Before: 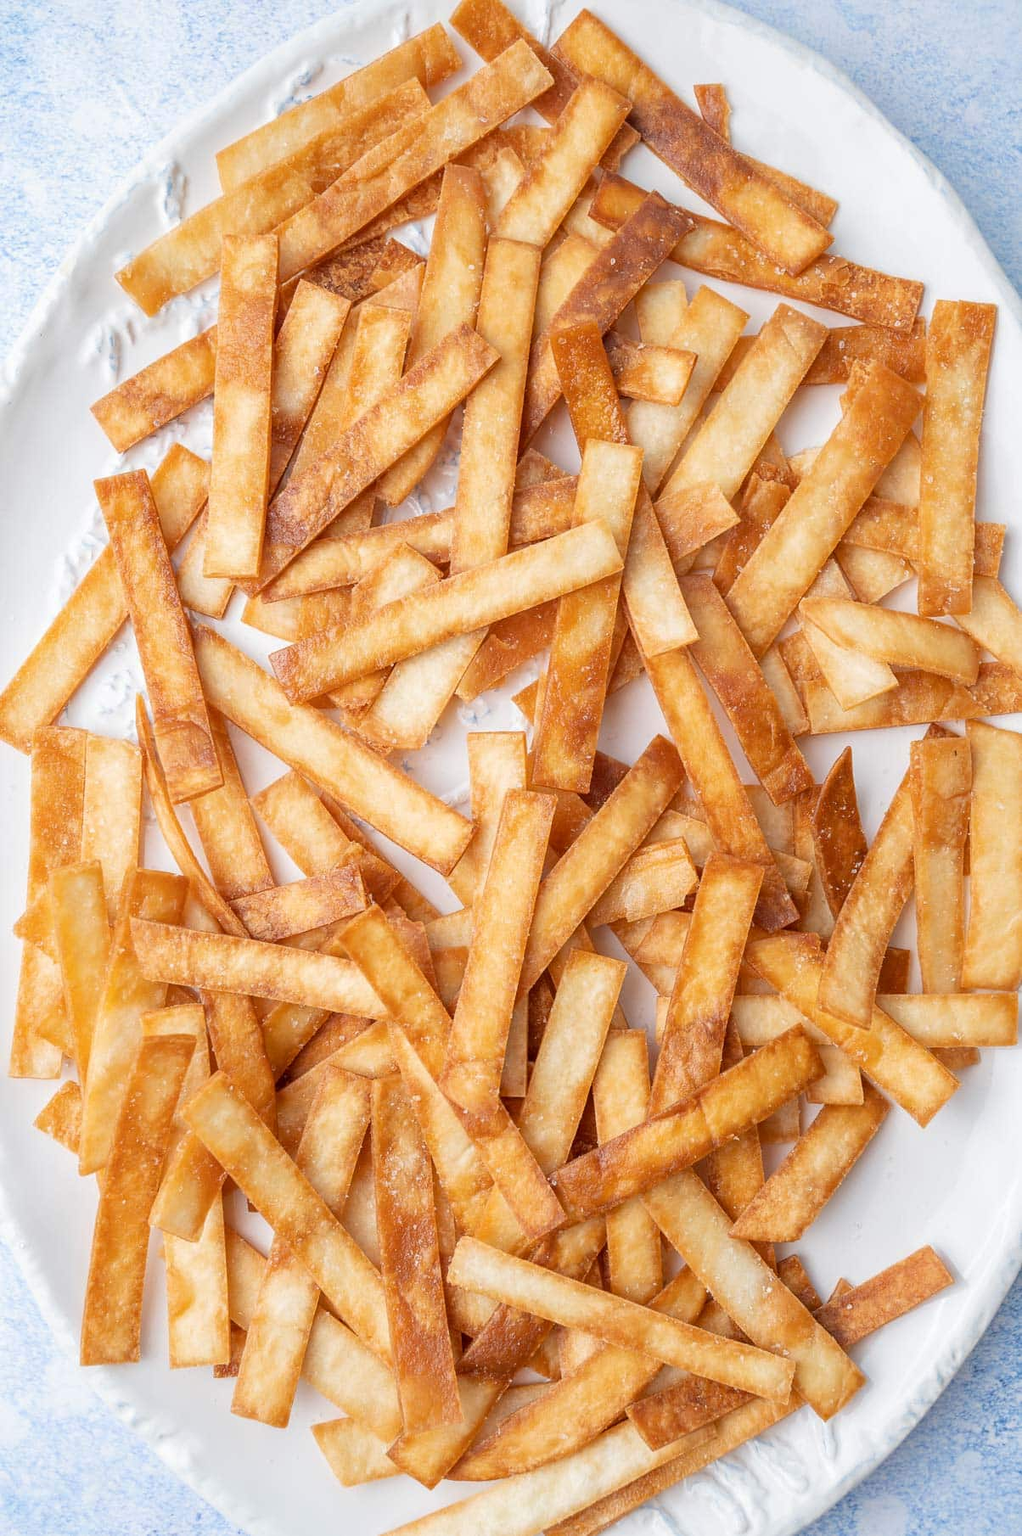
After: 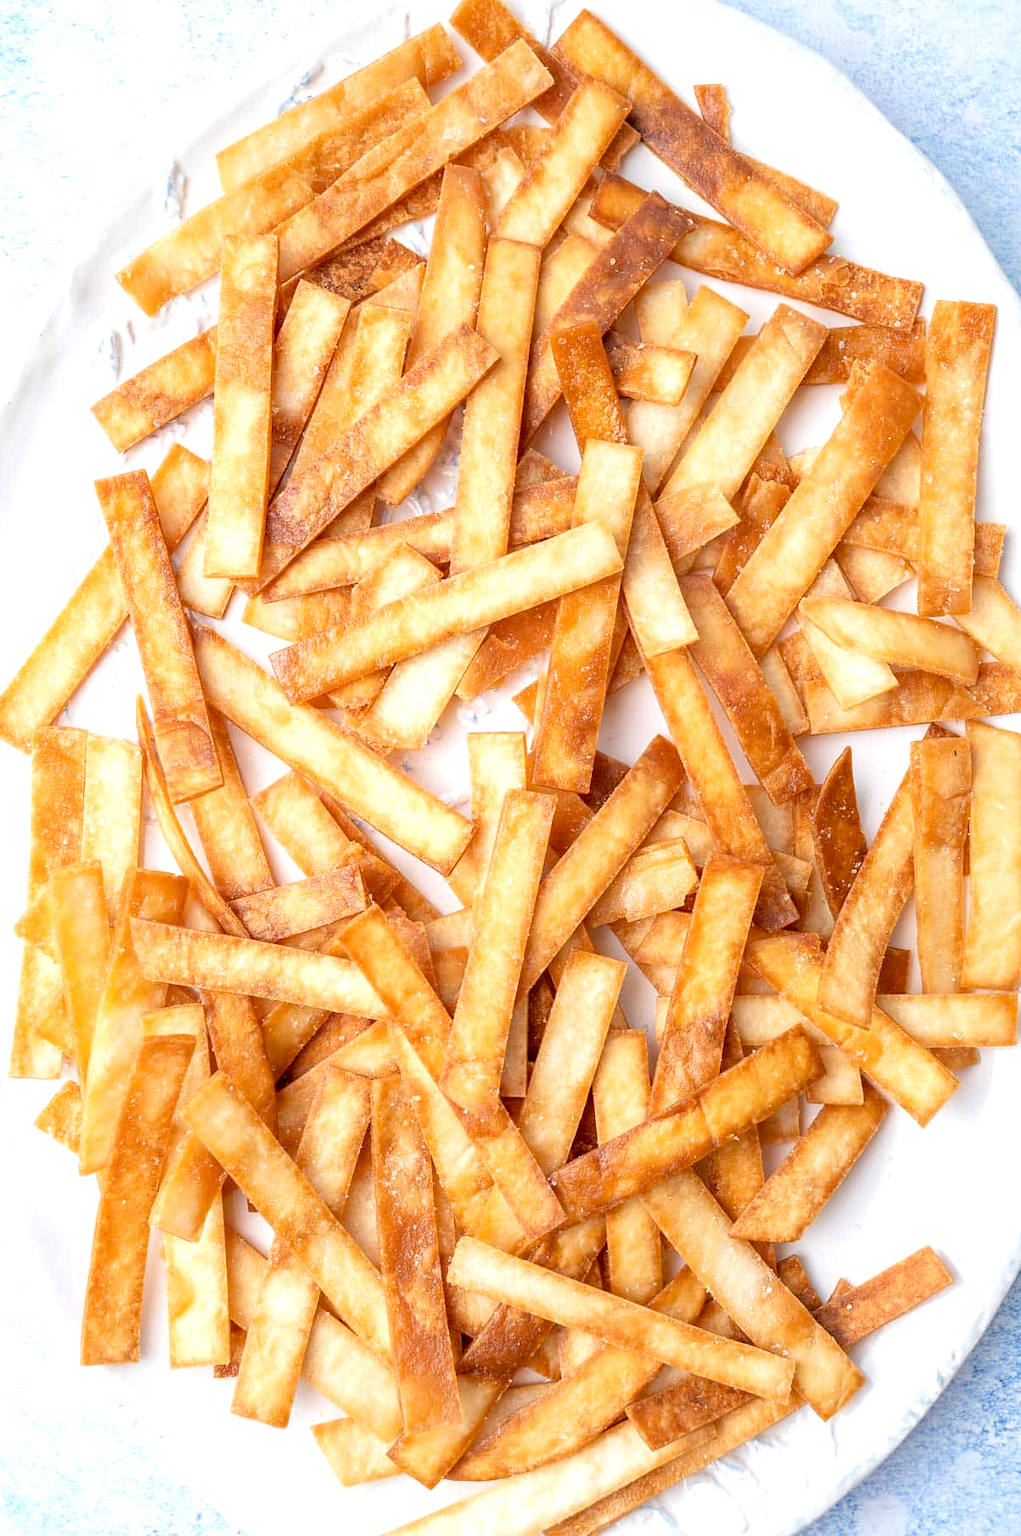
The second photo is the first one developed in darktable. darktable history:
exposure: black level correction 0.006, exposure -0.224 EV, compensate highlight preservation false
tone equalizer: -8 EV -0.756 EV, -7 EV -0.681 EV, -6 EV -0.612 EV, -5 EV -0.406 EV, -3 EV 0.401 EV, -2 EV 0.6 EV, -1 EV 0.687 EV, +0 EV 0.762 EV, mask exposure compensation -0.506 EV
